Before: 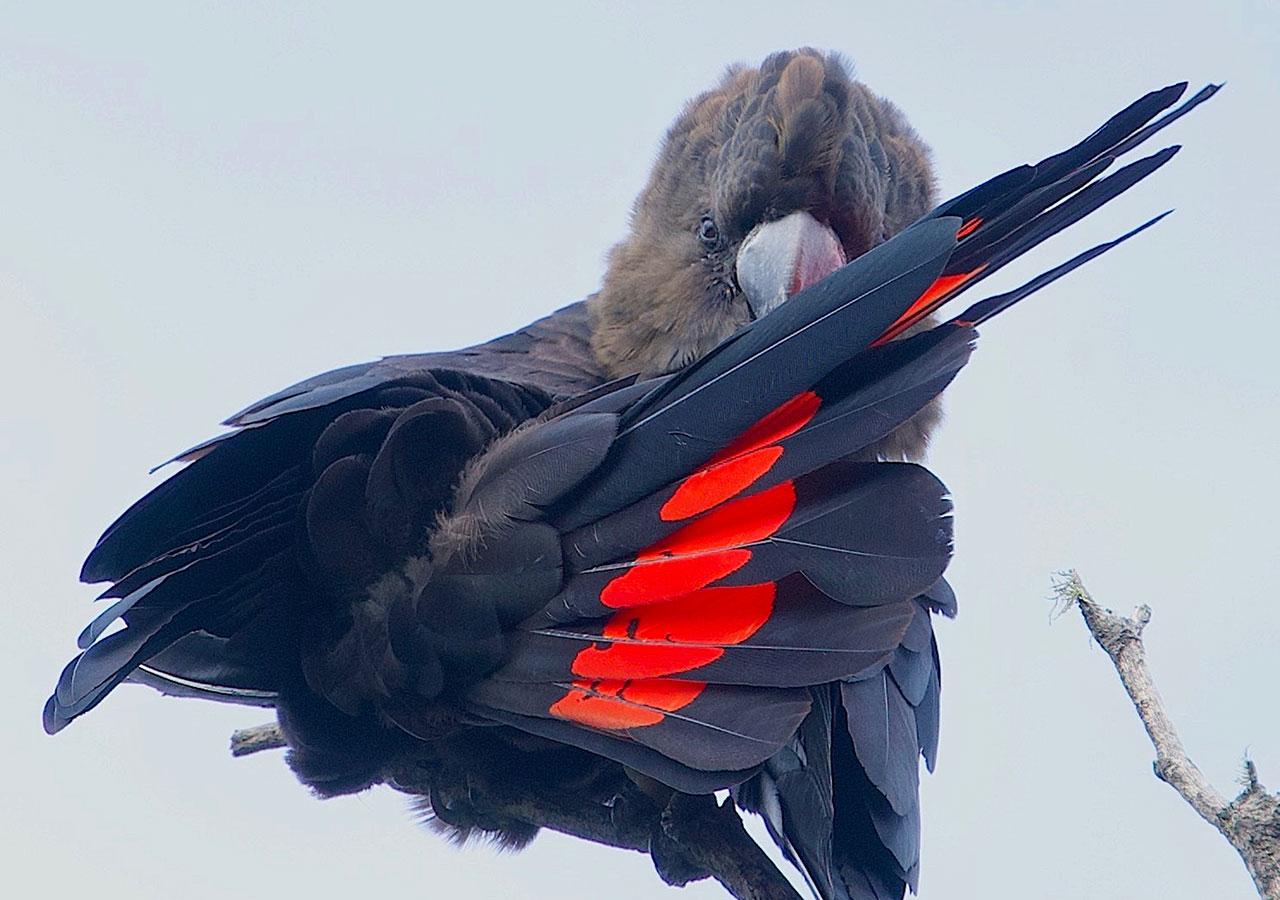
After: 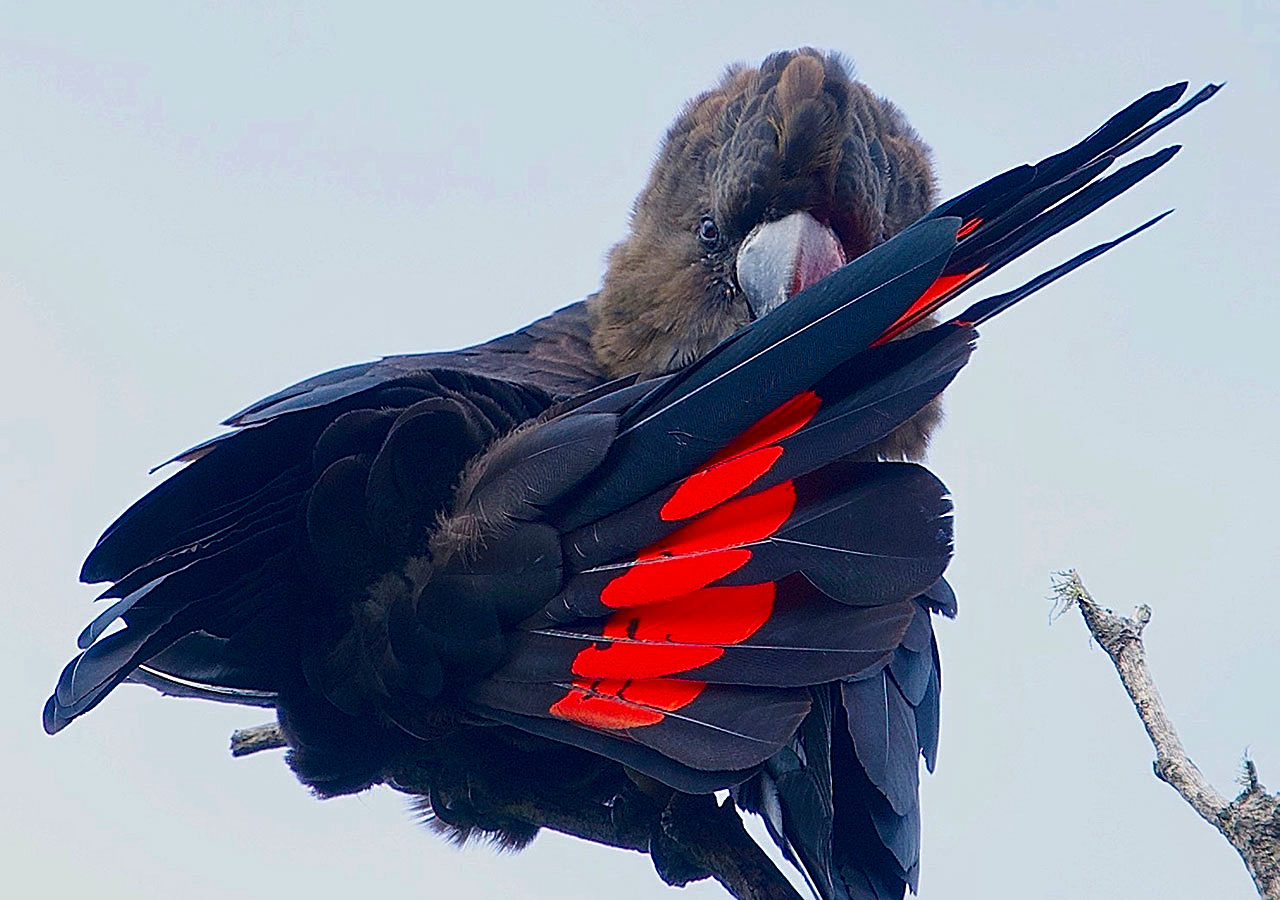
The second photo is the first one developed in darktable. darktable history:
contrast brightness saturation: contrast 0.12, brightness -0.12, saturation 0.2
sharpen: on, module defaults
